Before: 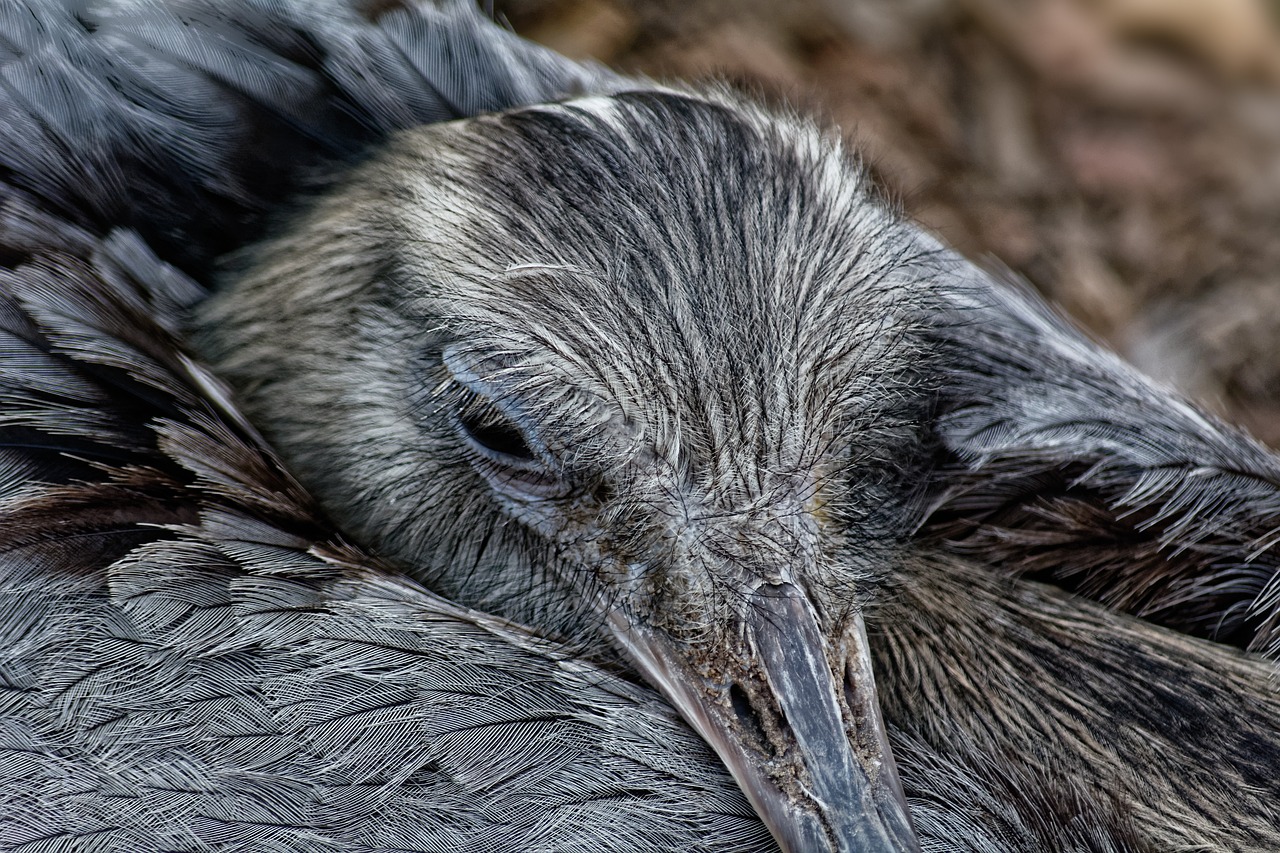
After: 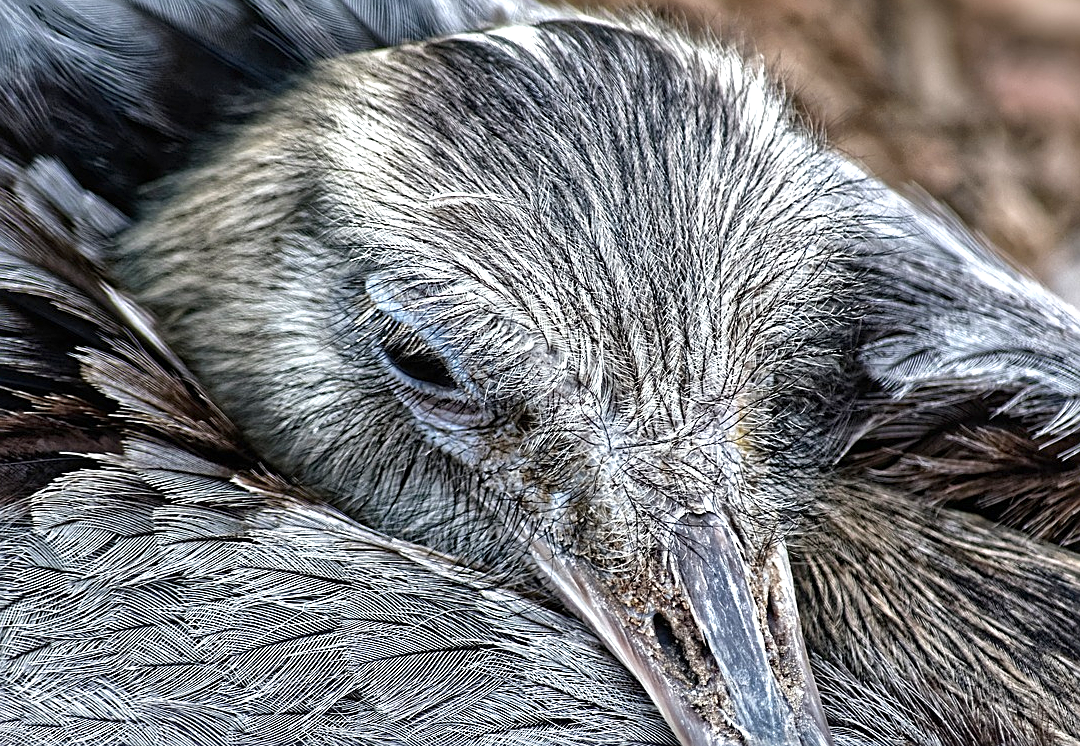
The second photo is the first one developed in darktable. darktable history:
sharpen: on, module defaults
exposure: exposure 1 EV, compensate highlight preservation false
crop: left 6.093%, top 8.398%, right 9.531%, bottom 4.057%
